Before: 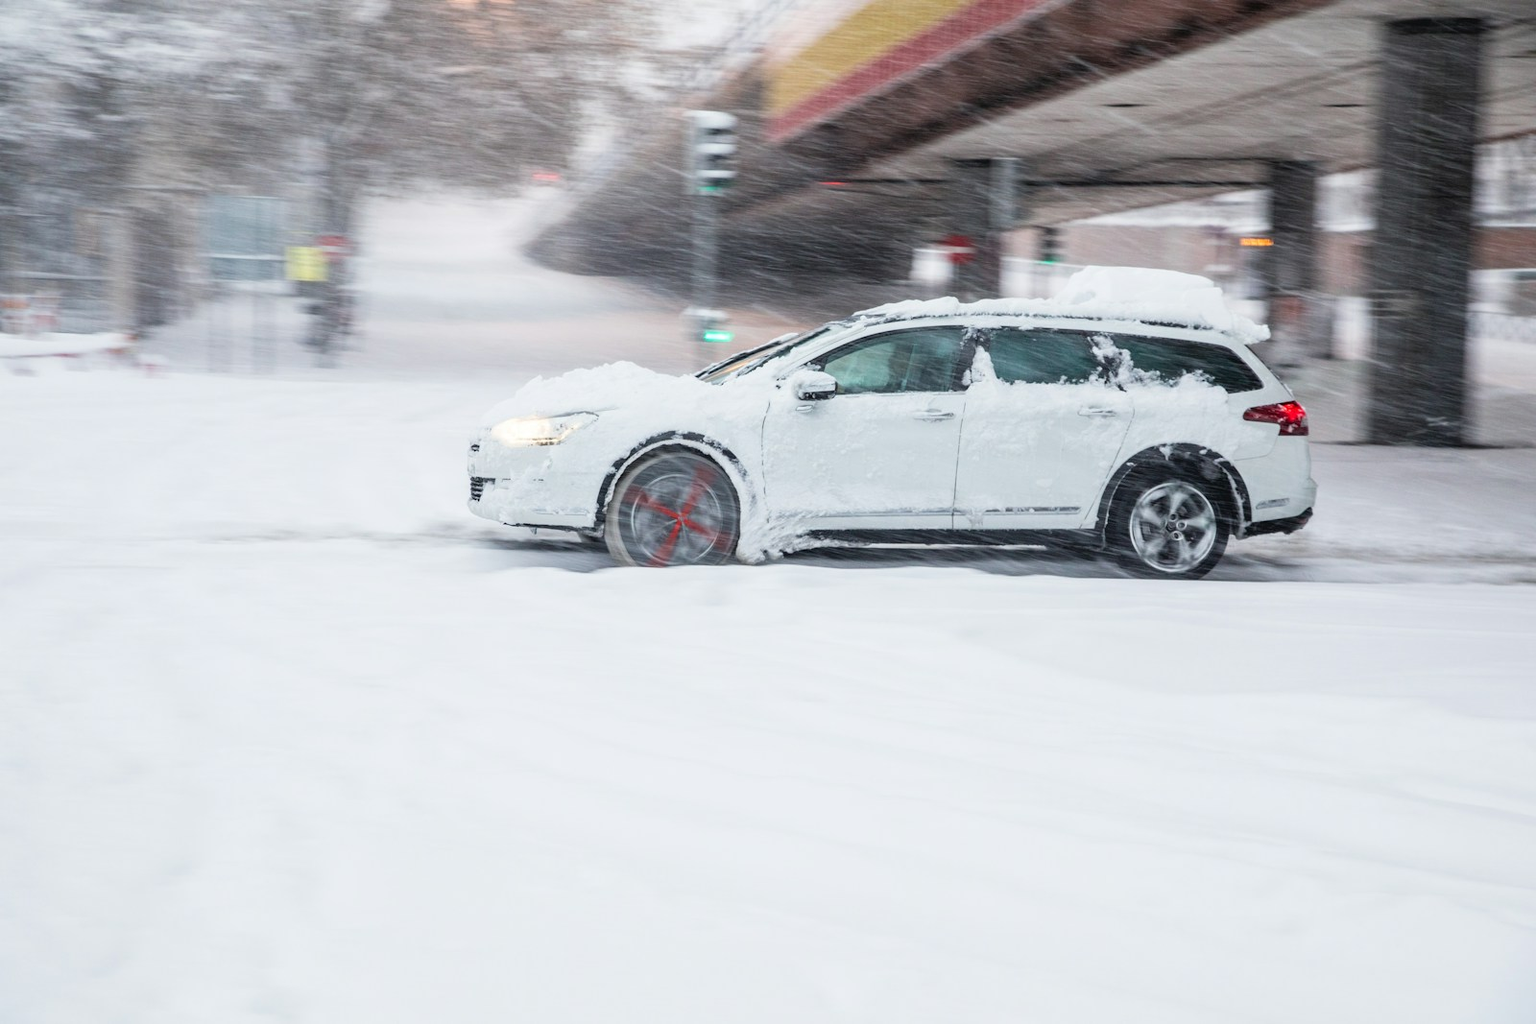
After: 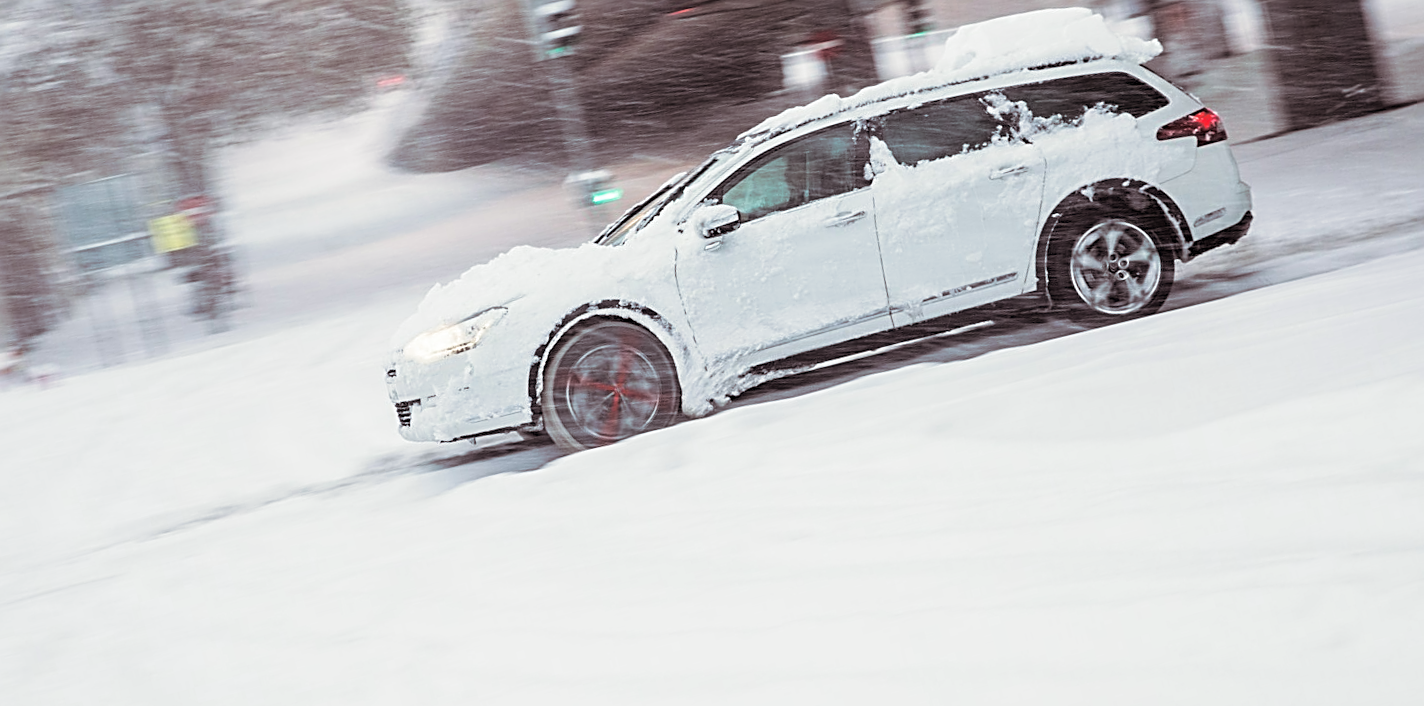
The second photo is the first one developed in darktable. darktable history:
split-toning: shadows › saturation 0.24, highlights › hue 54°, highlights › saturation 0.24
crop and rotate: left 1.774%, right 0.633%, bottom 1.28%
rotate and perspective: rotation -14.8°, crop left 0.1, crop right 0.903, crop top 0.25, crop bottom 0.748
sharpen: radius 2.584, amount 0.688
